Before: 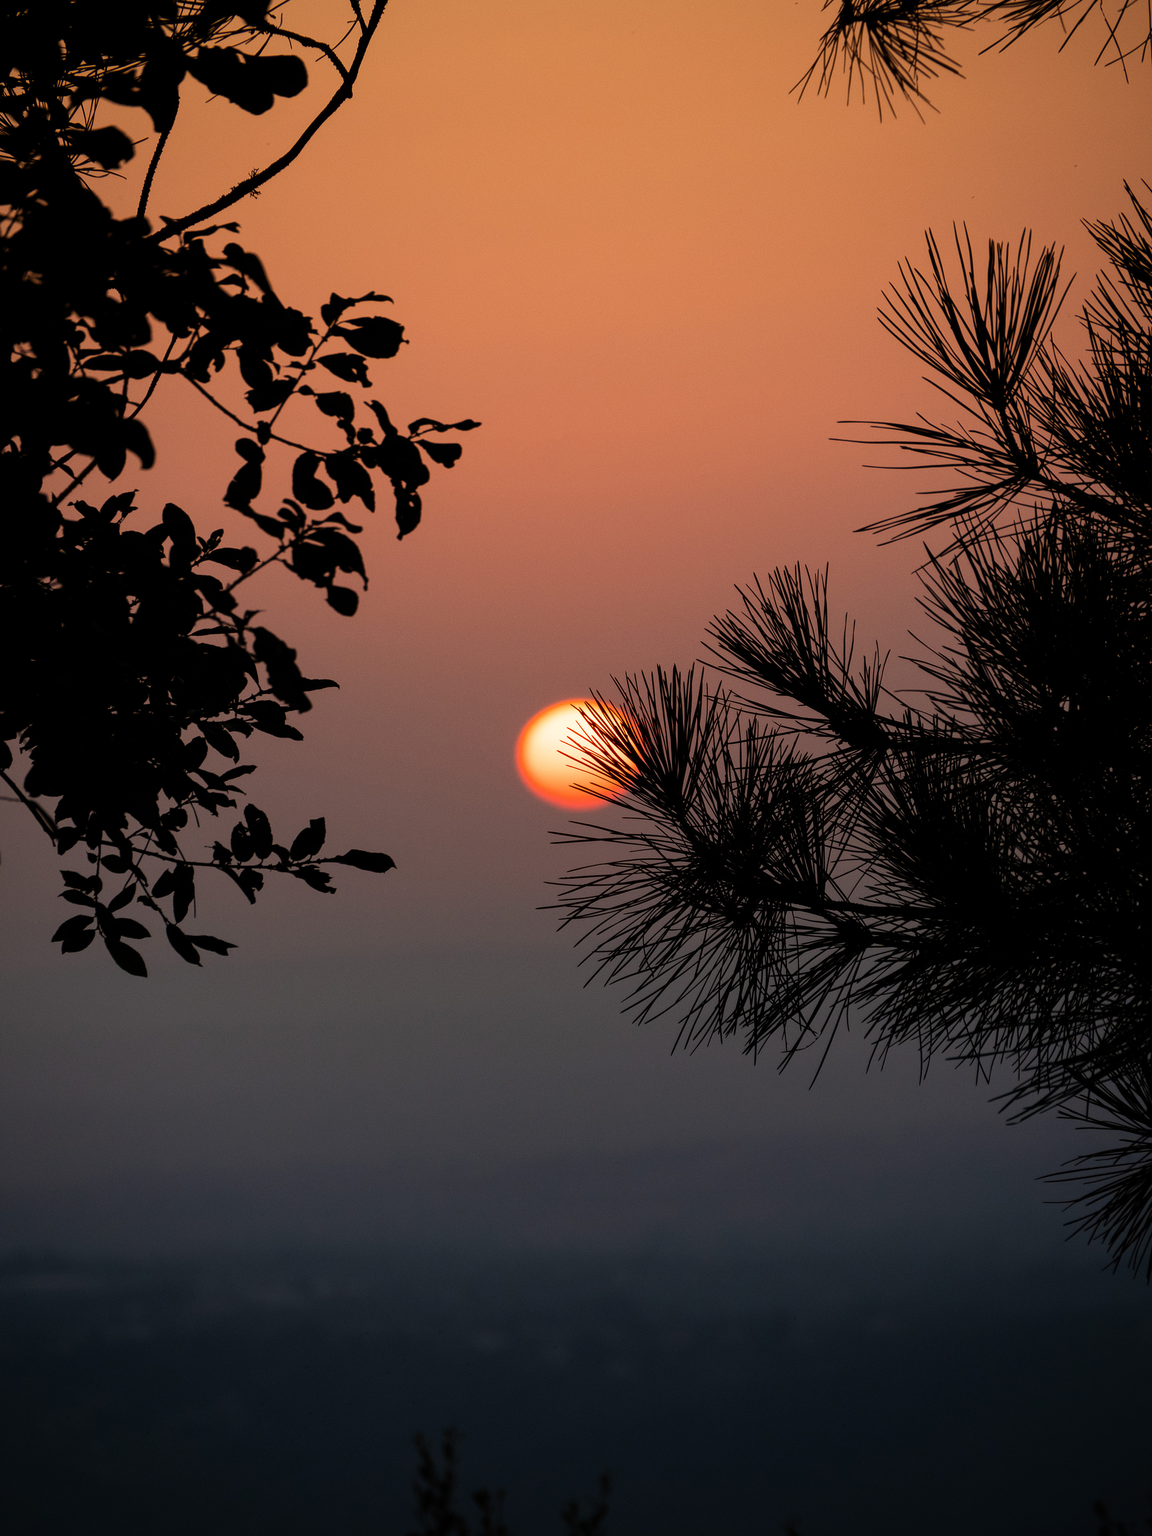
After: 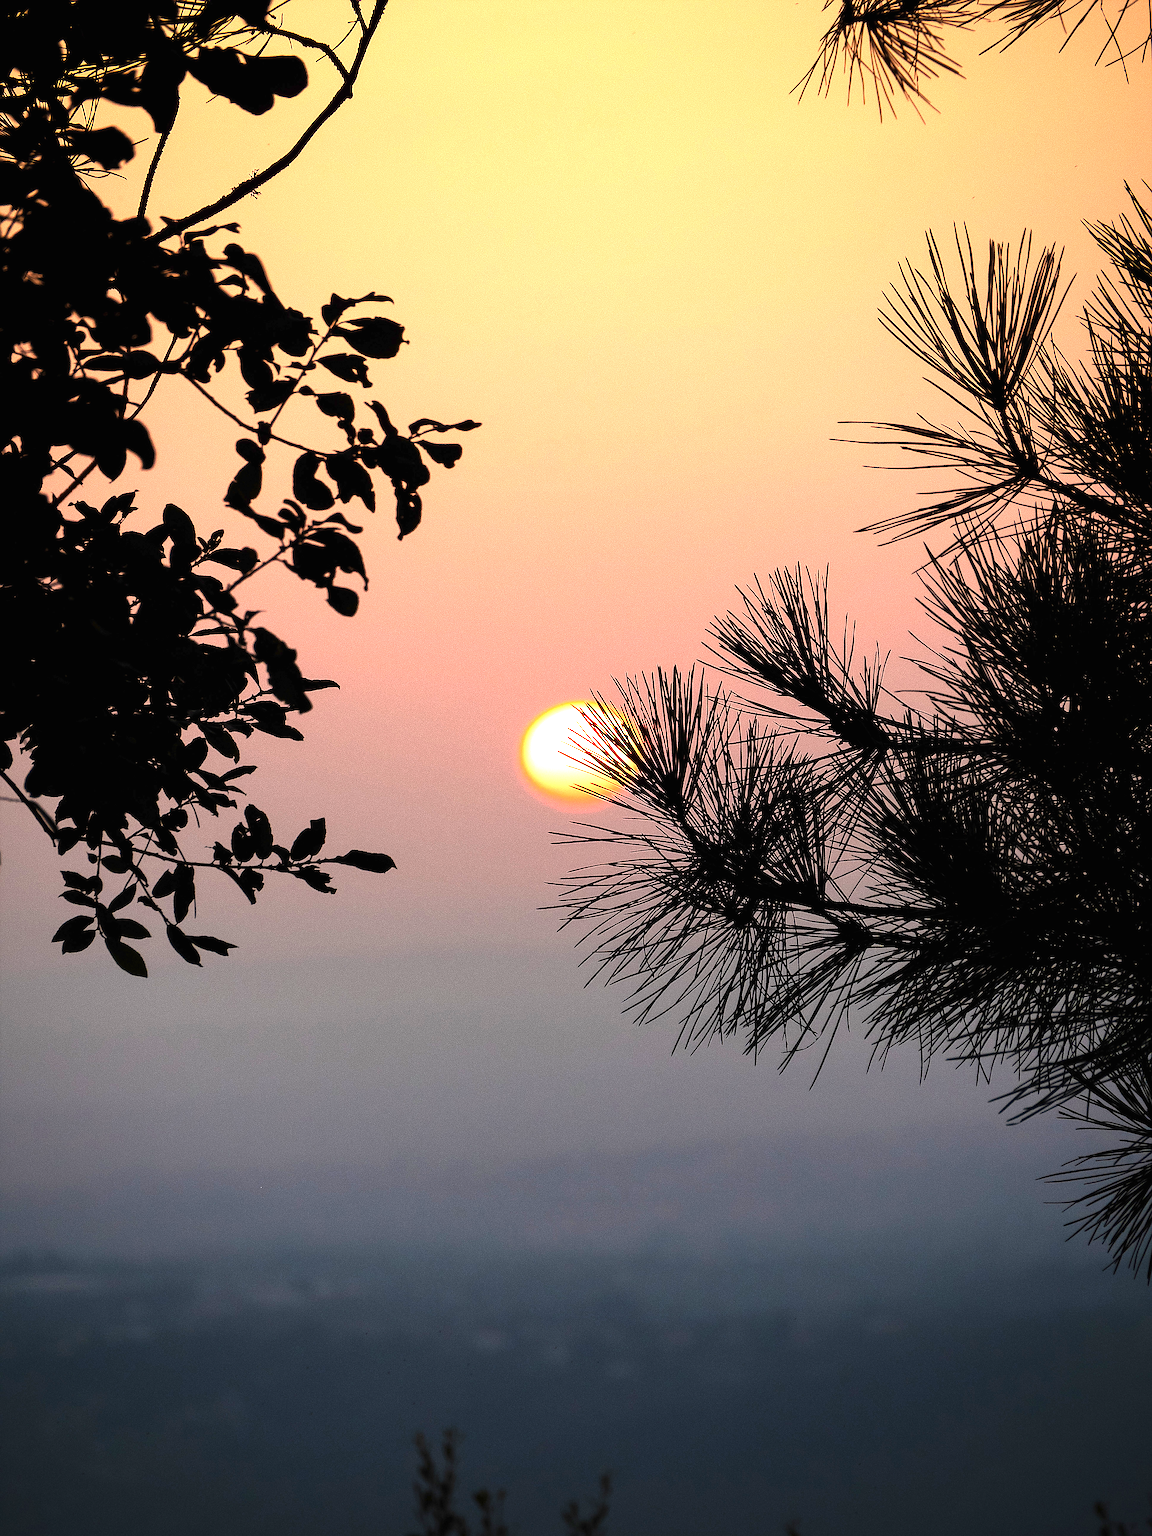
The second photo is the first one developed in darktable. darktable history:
sharpen: radius 1.4, amount 1.25, threshold 0.7
exposure: black level correction 0, exposure 1.9 EV, compensate highlight preservation false
